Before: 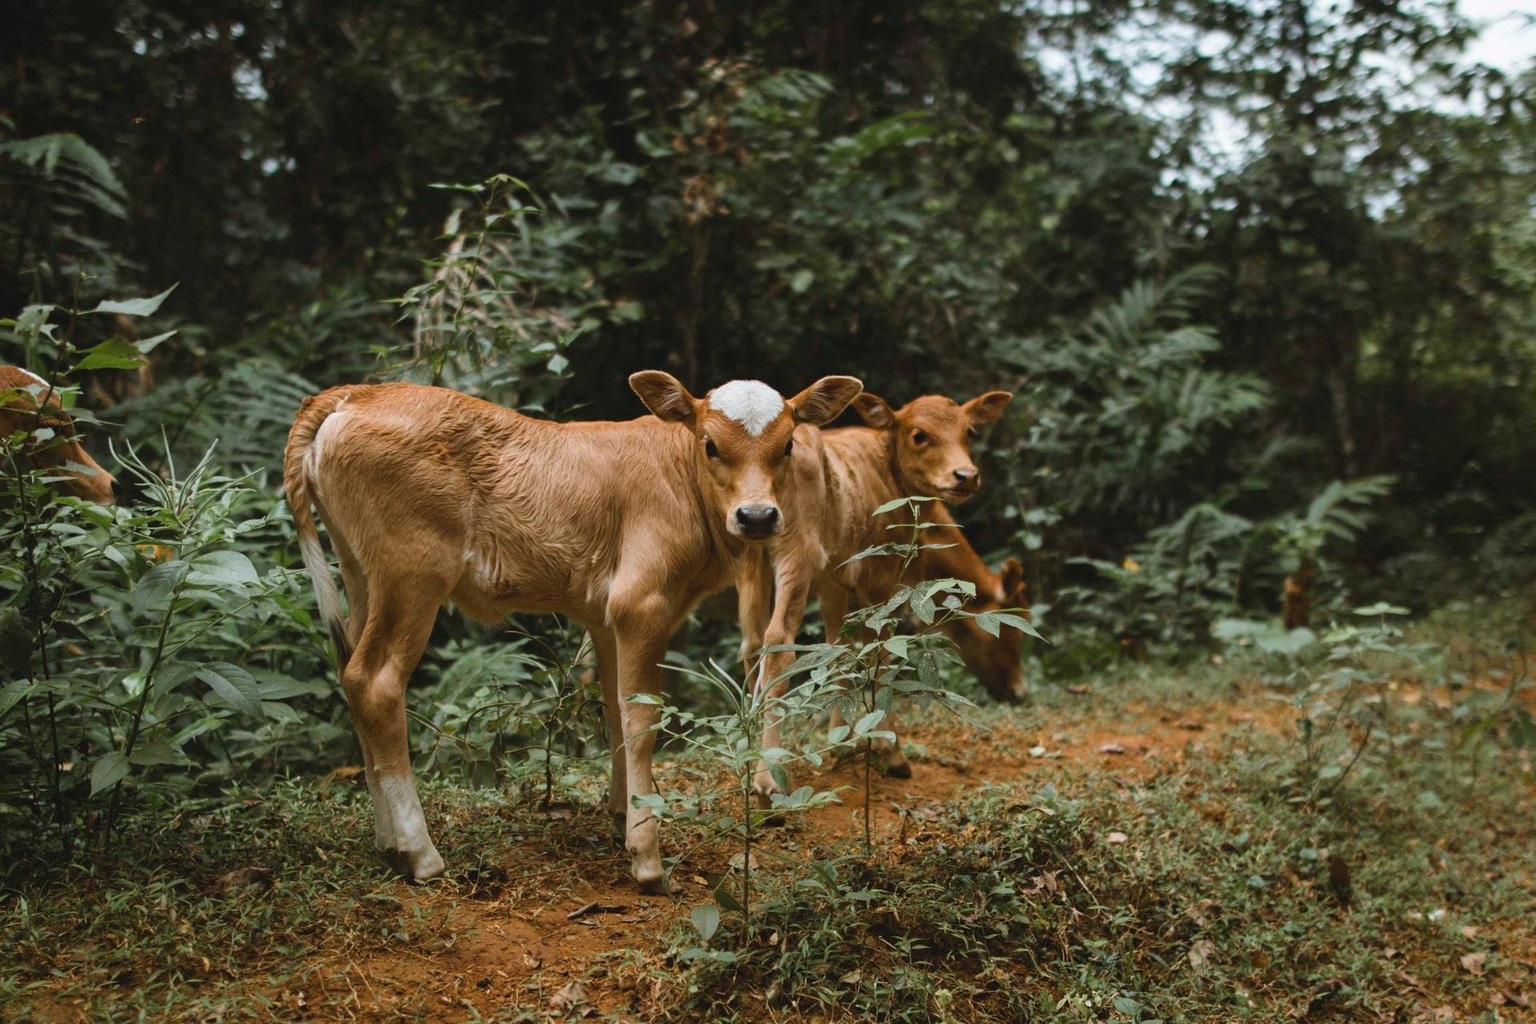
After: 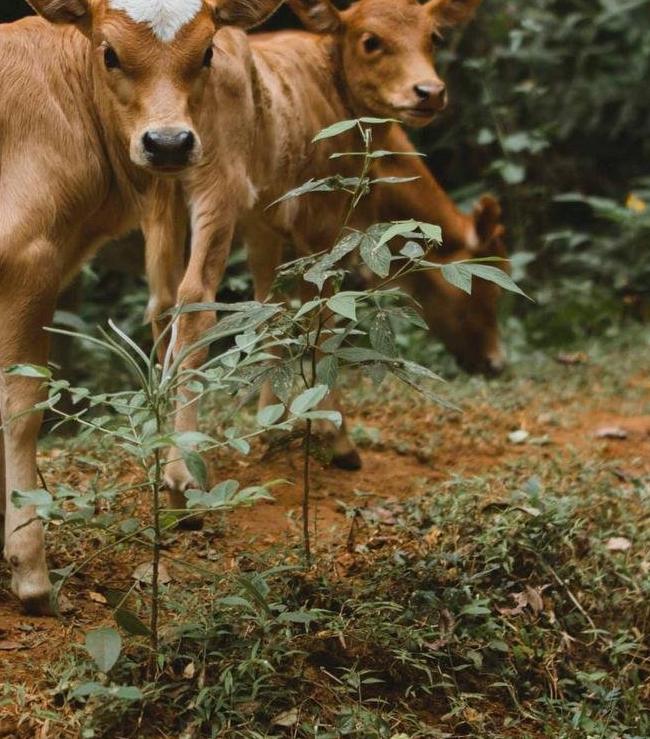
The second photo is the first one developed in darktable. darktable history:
crop: left 40.536%, top 39.368%, right 25.572%, bottom 2.838%
